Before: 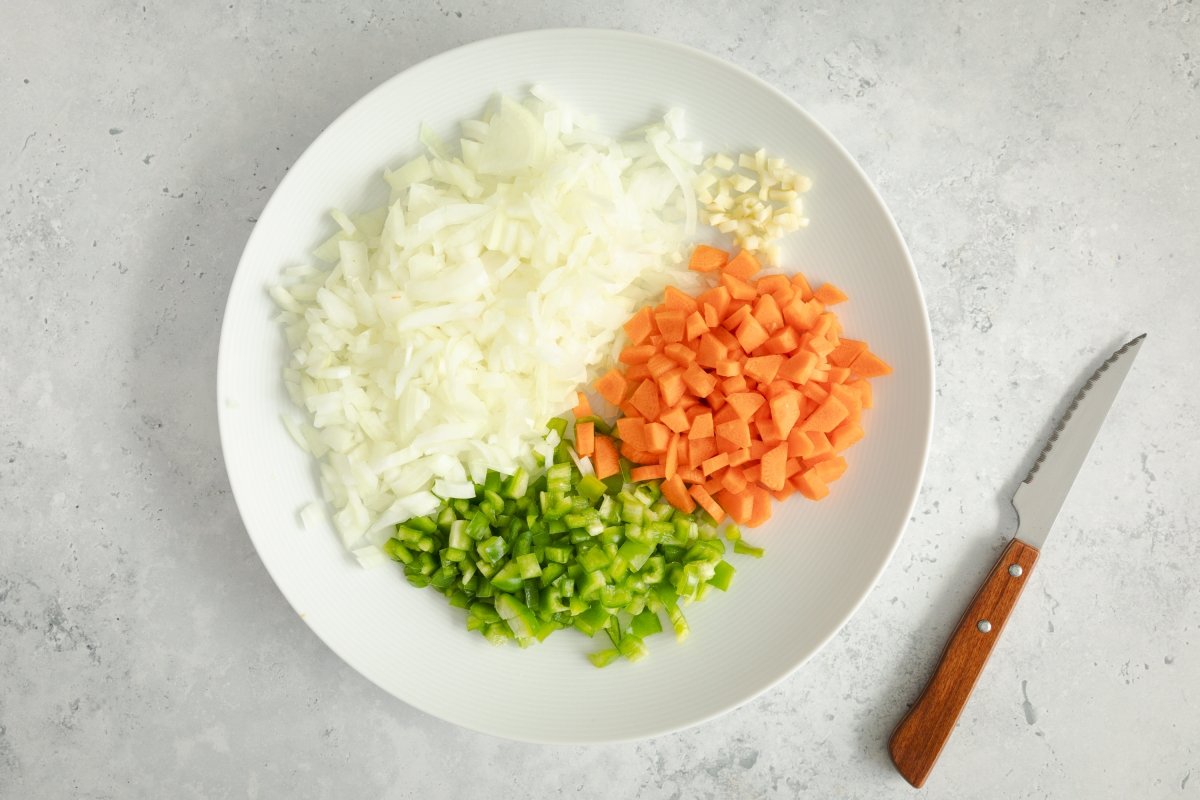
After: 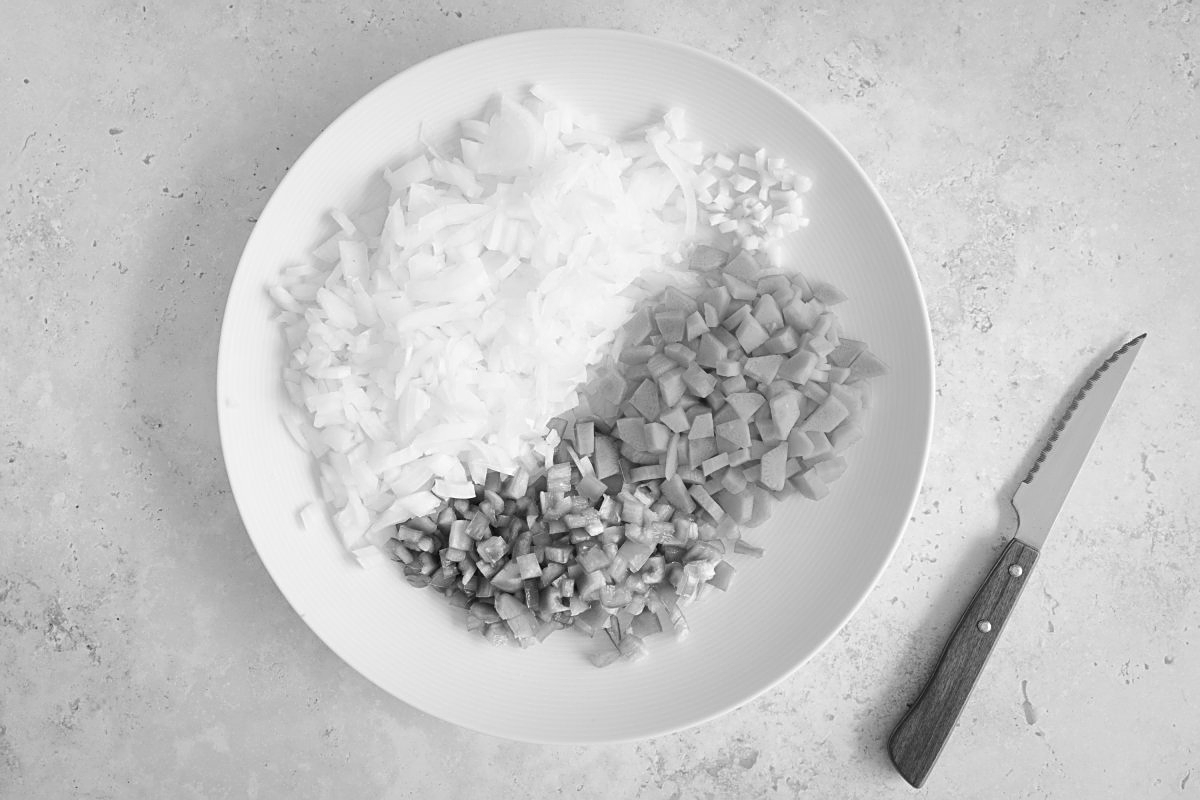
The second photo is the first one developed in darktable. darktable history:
monochrome: a -35.87, b 49.73, size 1.7
color correction: highlights a* -0.482, highlights b* 9.48, shadows a* -9.48, shadows b* 0.803
sharpen: on, module defaults
